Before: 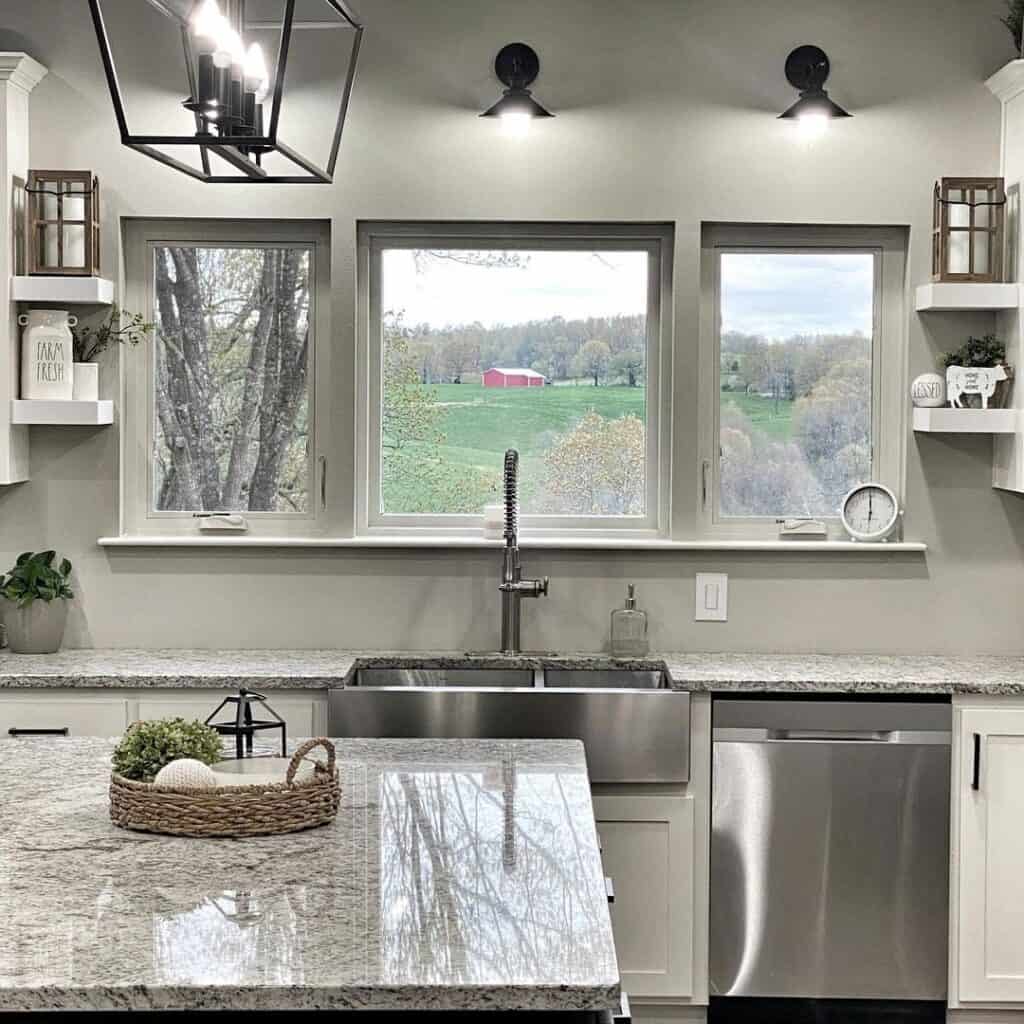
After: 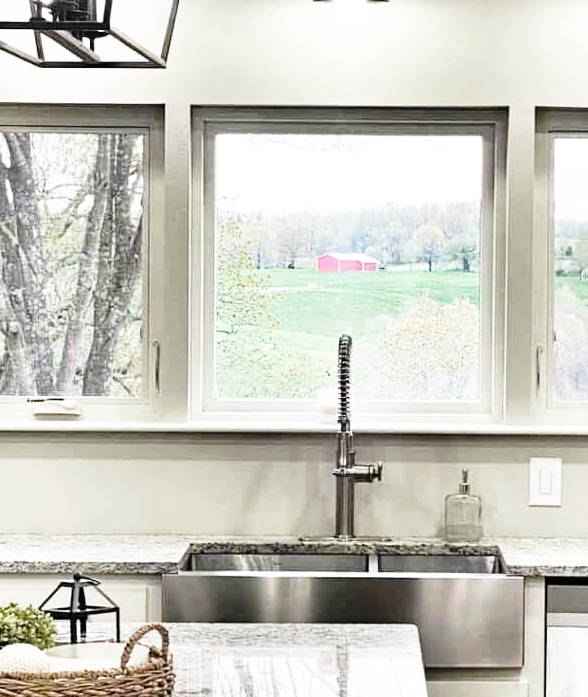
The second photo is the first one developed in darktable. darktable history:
crop: left 16.228%, top 11.279%, right 26.28%, bottom 20.578%
base curve: curves: ch0 [(0, 0) (0.026, 0.03) (0.109, 0.232) (0.351, 0.748) (0.669, 0.968) (1, 1)], preserve colors none
